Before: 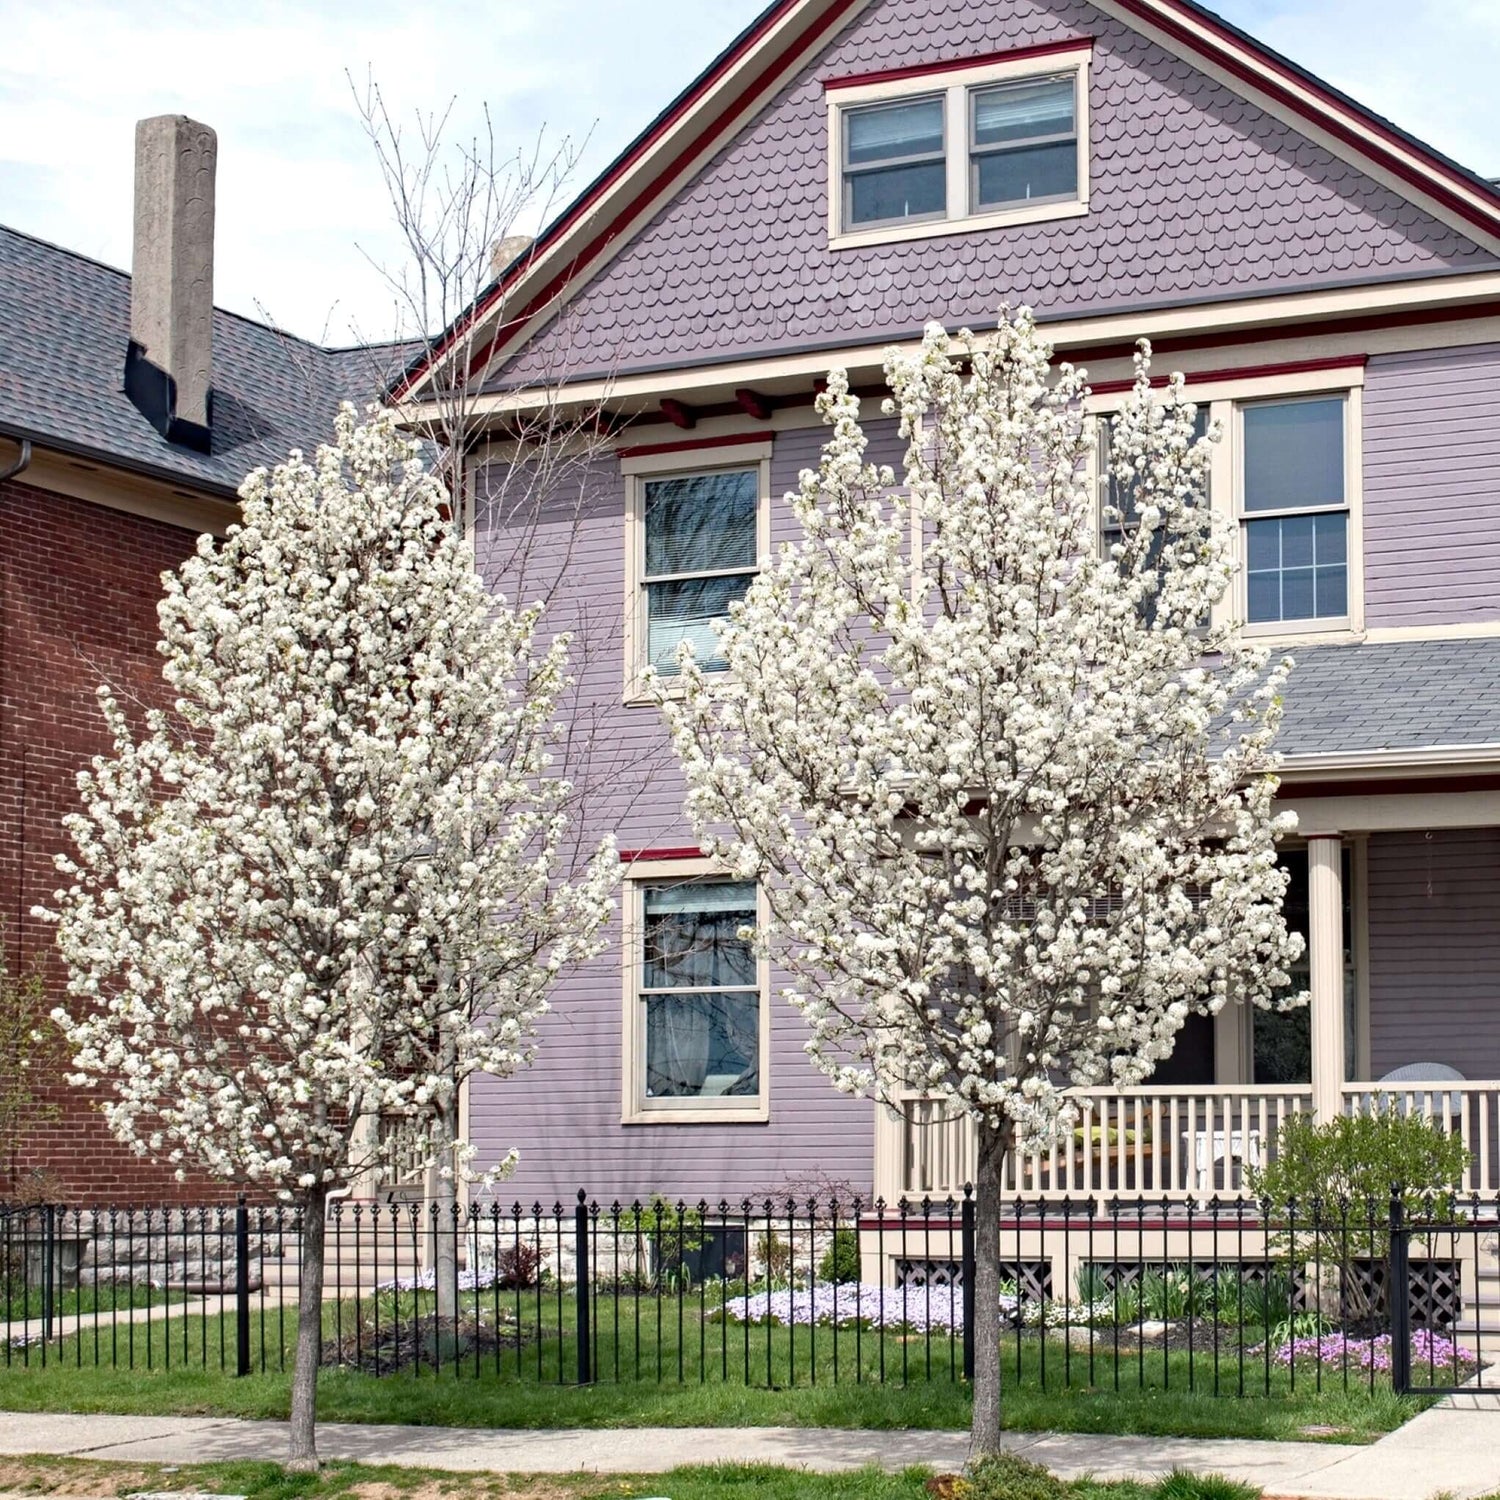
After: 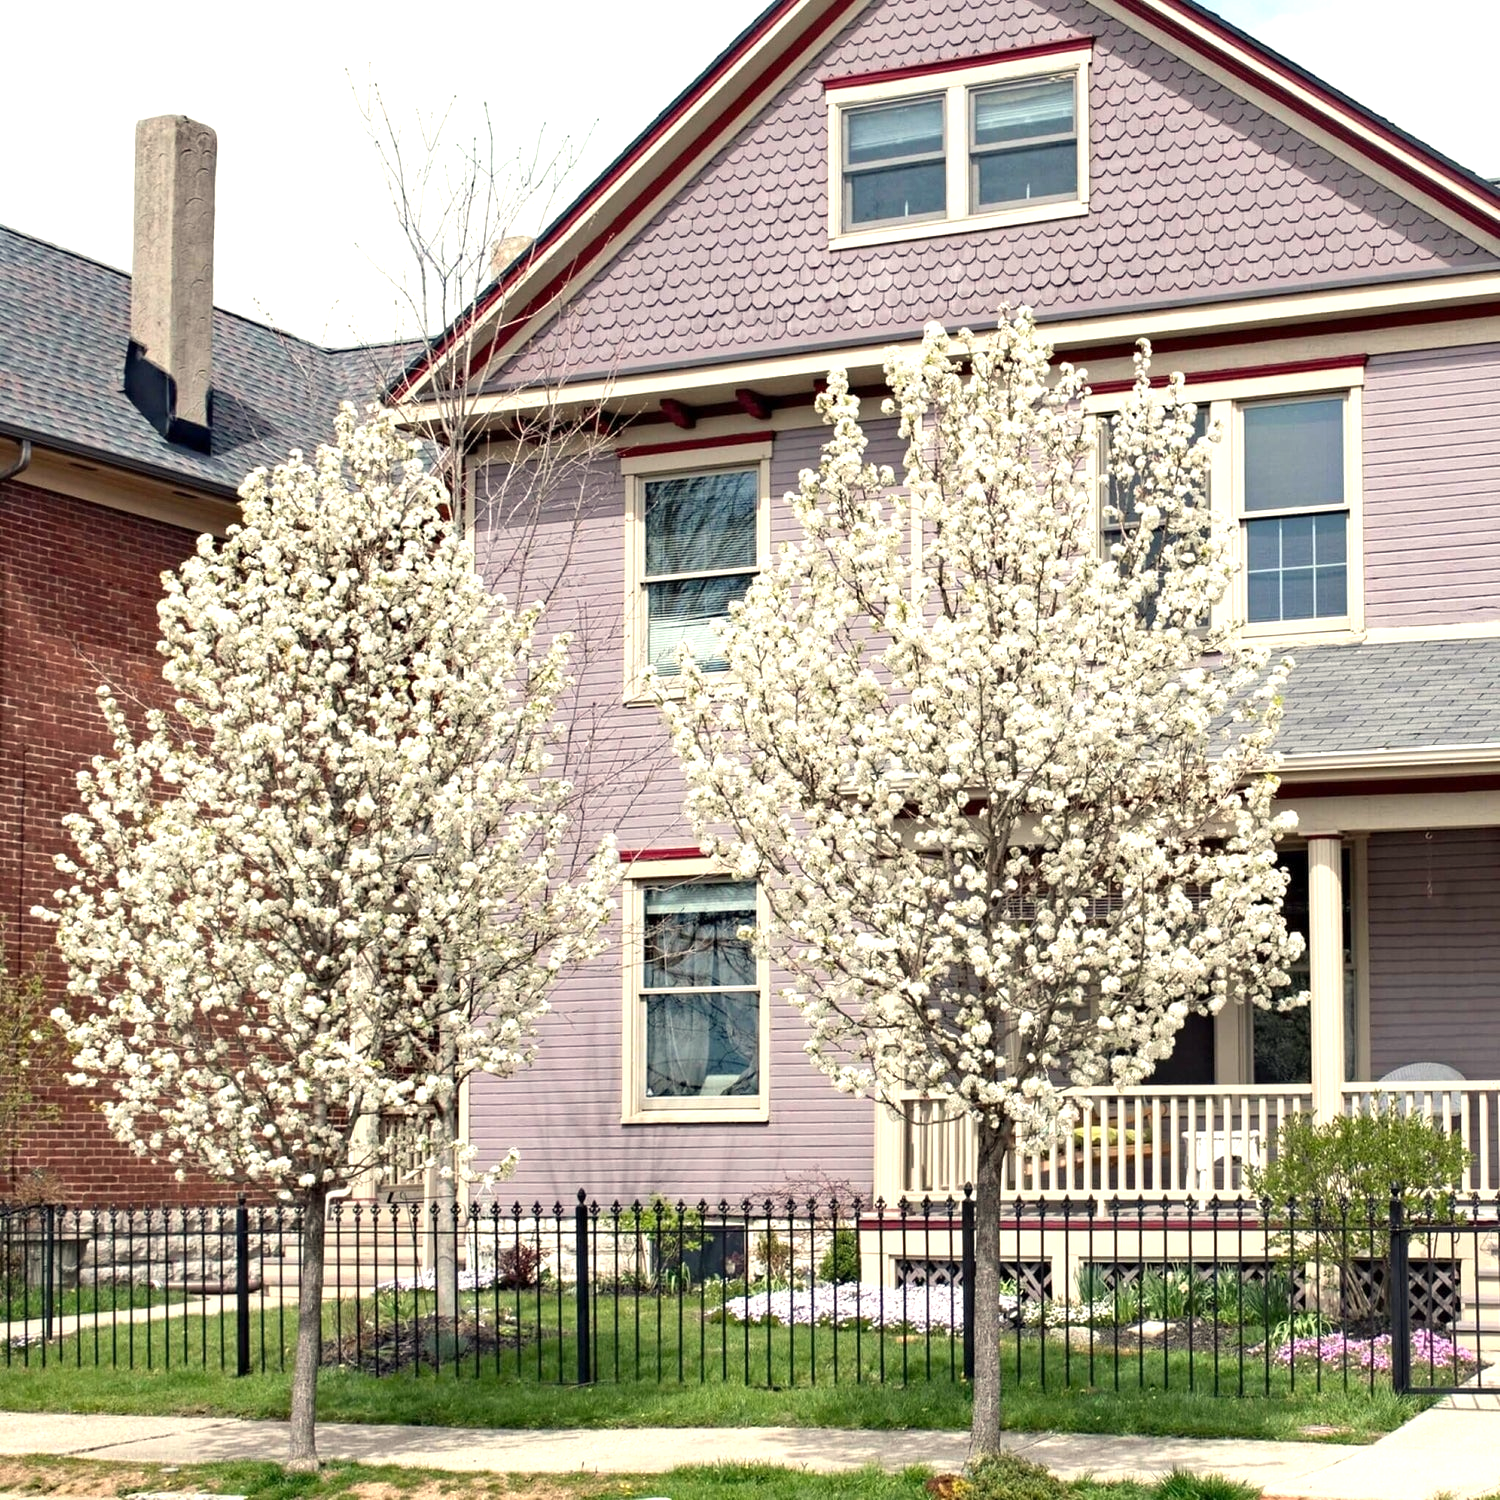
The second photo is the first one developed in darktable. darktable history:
white balance: red 1.029, blue 0.92
exposure: exposure 0.507 EV, compensate highlight preservation false
